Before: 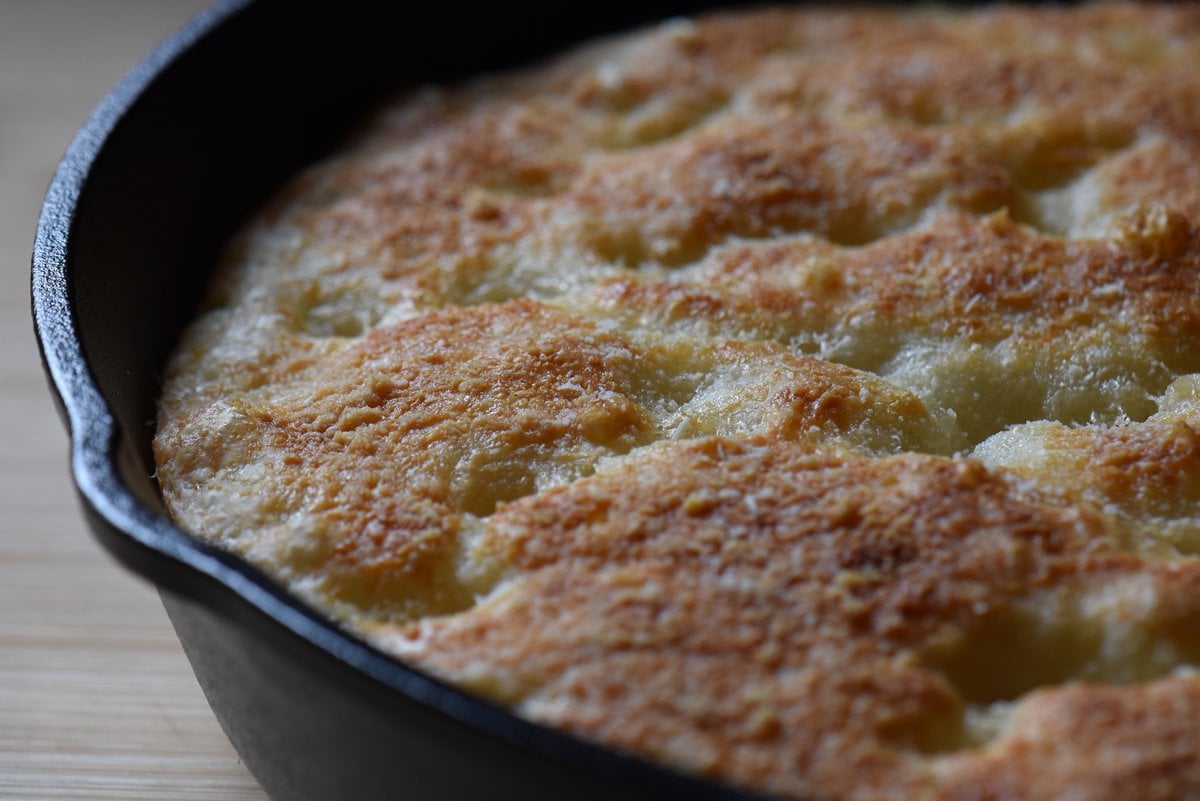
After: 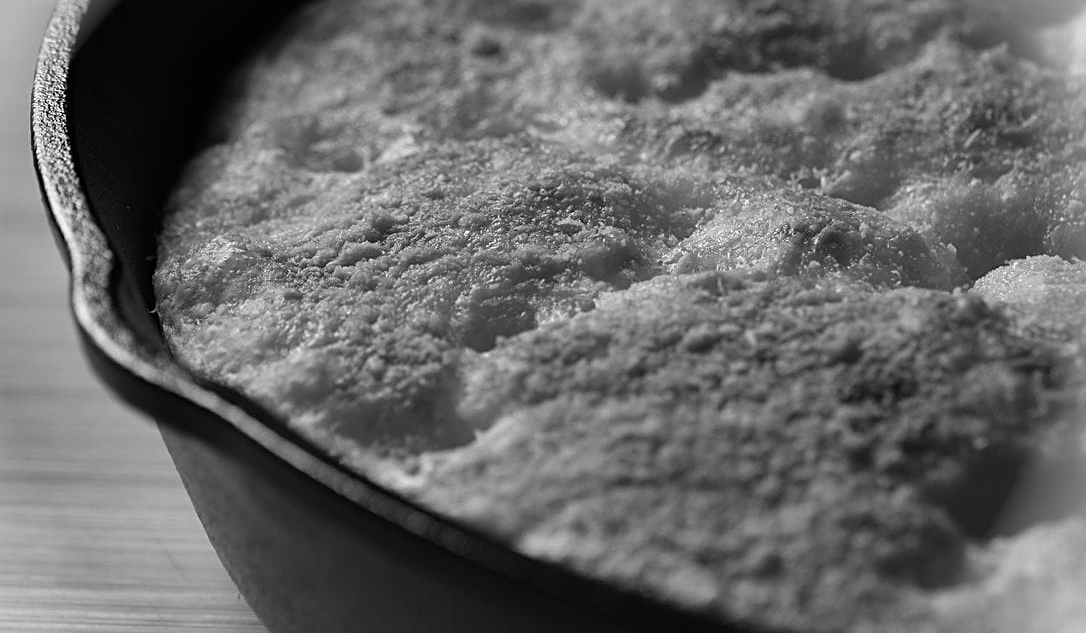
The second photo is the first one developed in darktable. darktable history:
sharpen: on, module defaults
tone equalizer: -8 EV -0.381 EV, -7 EV -0.429 EV, -6 EV -0.352 EV, -5 EV -0.21 EV, -3 EV 0.188 EV, -2 EV 0.346 EV, -1 EV 0.408 EV, +0 EV 0.406 EV
crop: top 20.669%, right 9.459%, bottom 0.302%
color balance rgb: perceptual saturation grading › global saturation 12.482%, global vibrance 40.207%
vignetting: fall-off start 97.31%, fall-off radius 79.18%, brightness 0.993, saturation -0.491, center (-0.032, -0.049), width/height ratio 1.12
shadows and highlights: shadows 81.71, white point adjustment -9.04, highlights -61.22, soften with gaussian
contrast brightness saturation: saturation -0.989
